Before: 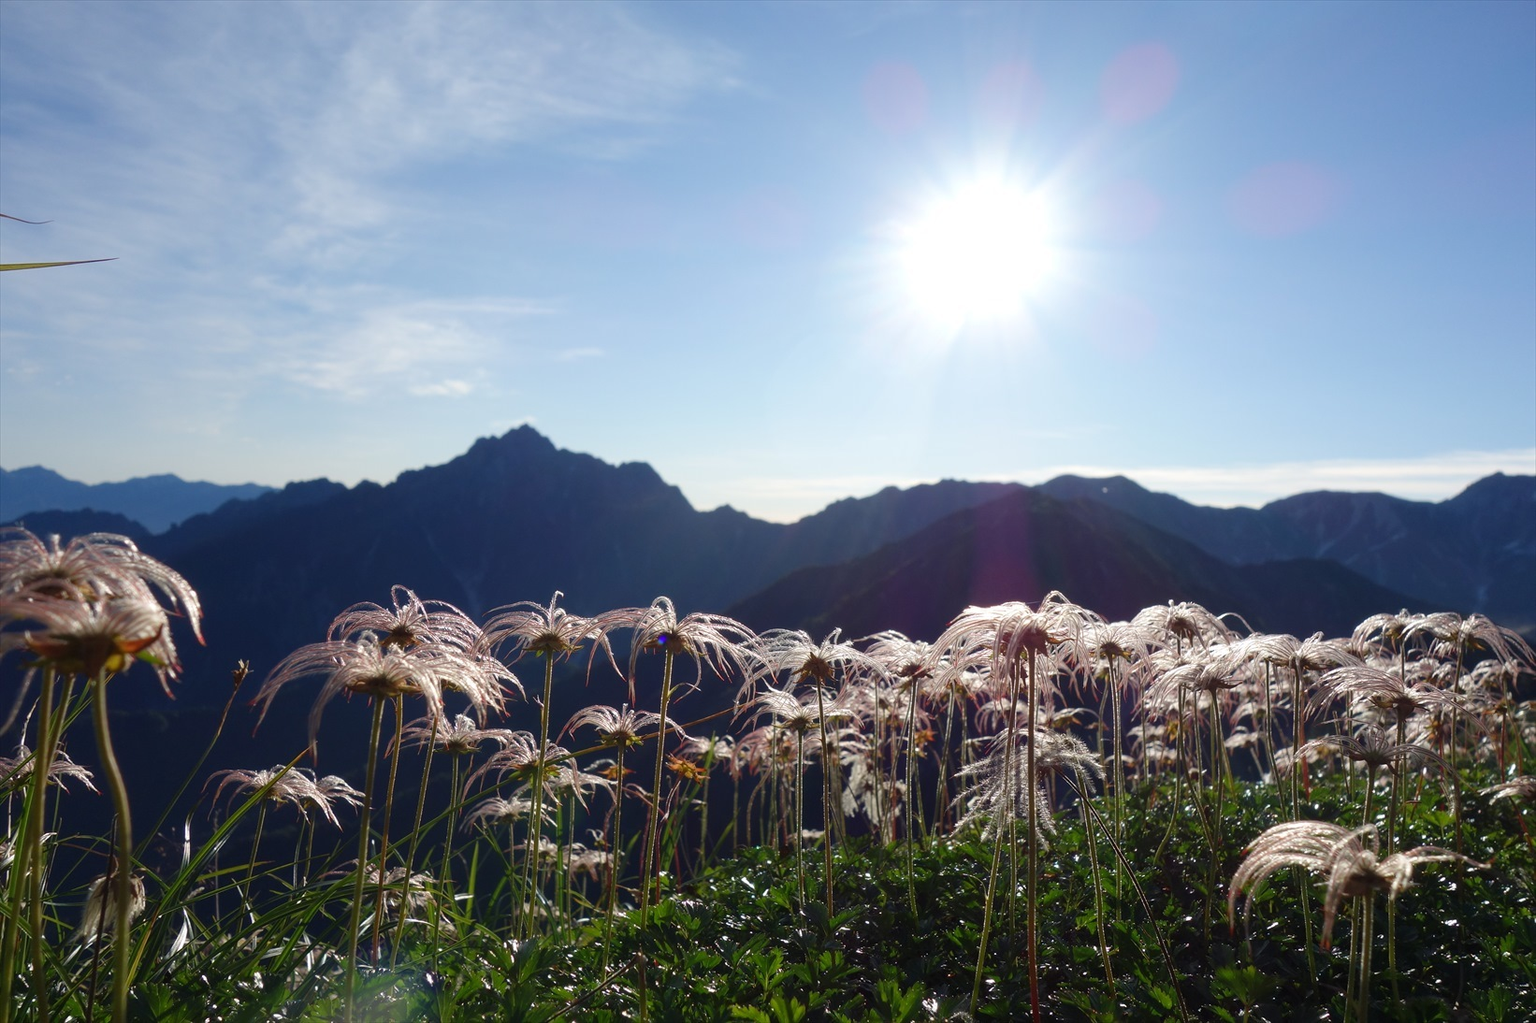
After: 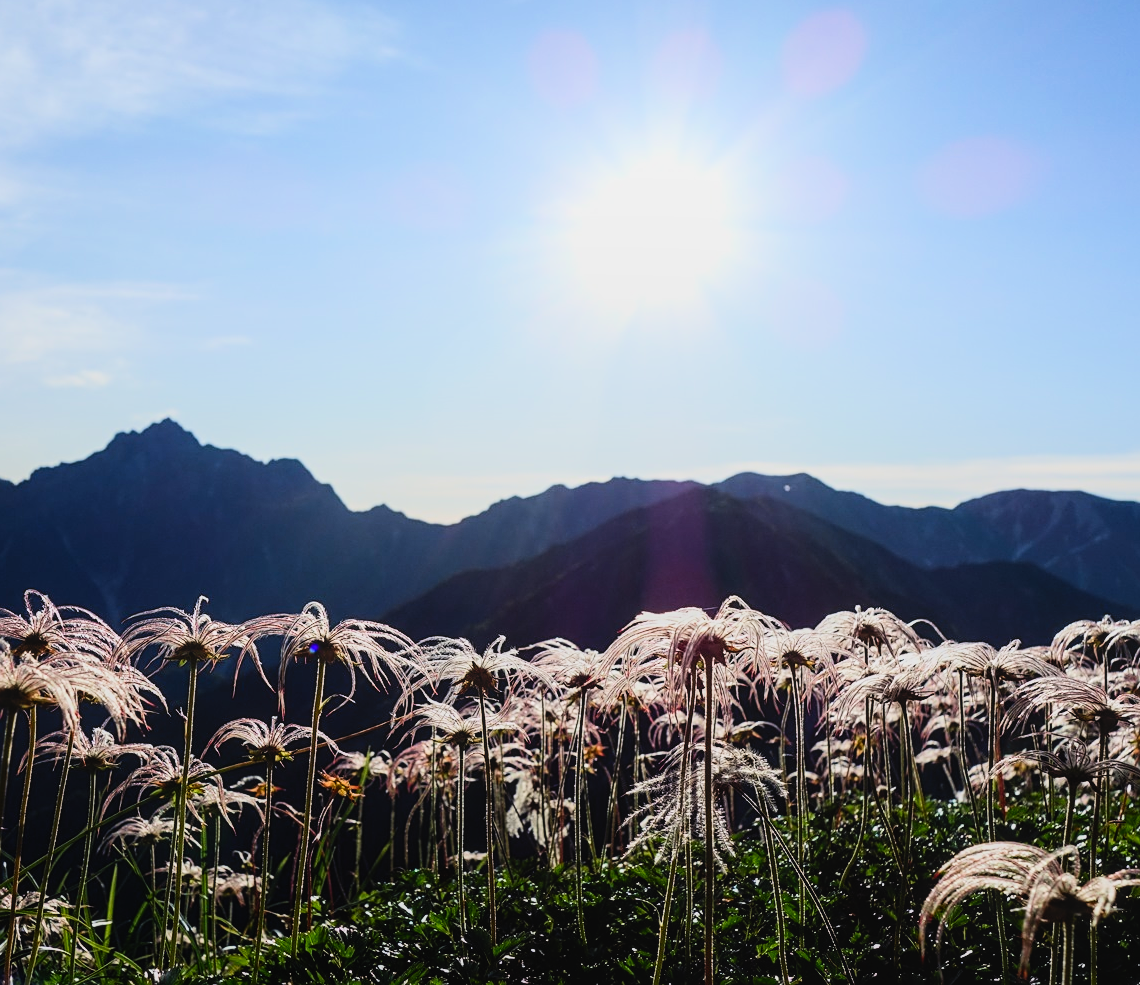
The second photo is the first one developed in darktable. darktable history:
contrast brightness saturation: contrast 0.234, brightness 0.095, saturation 0.293
local contrast: detail 109%
sharpen: on, module defaults
filmic rgb: black relative exposure -7.5 EV, white relative exposure 4.99 EV, hardness 3.35, contrast 1.299
crop and rotate: left 24.006%, top 3.36%, right 6.56%, bottom 6.548%
